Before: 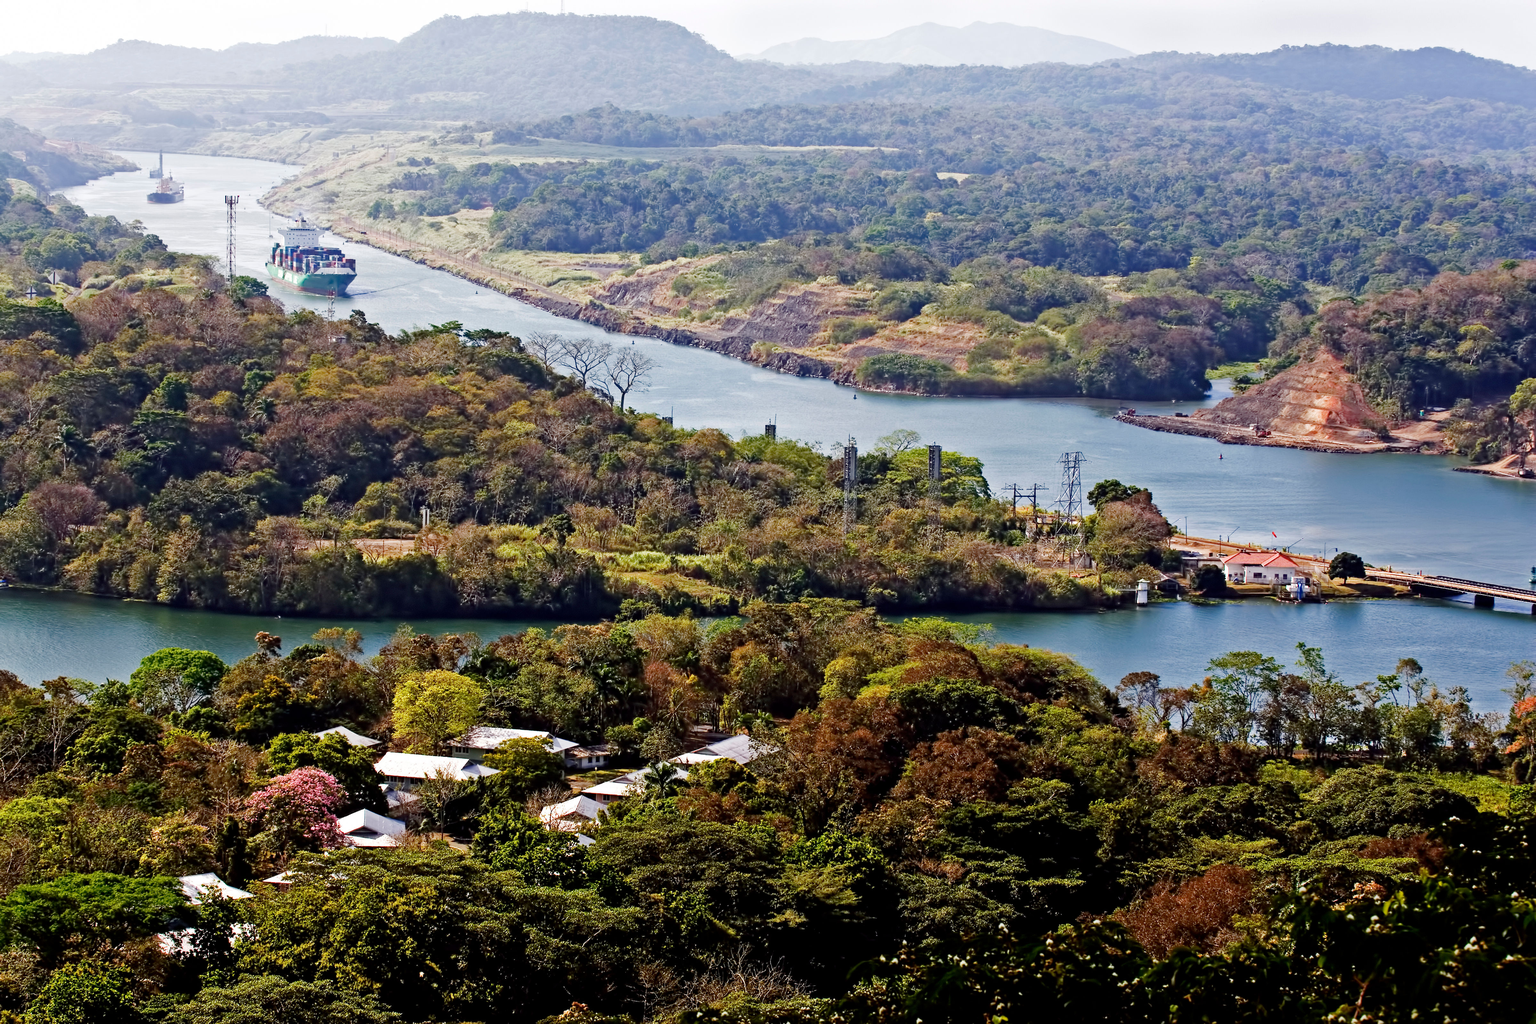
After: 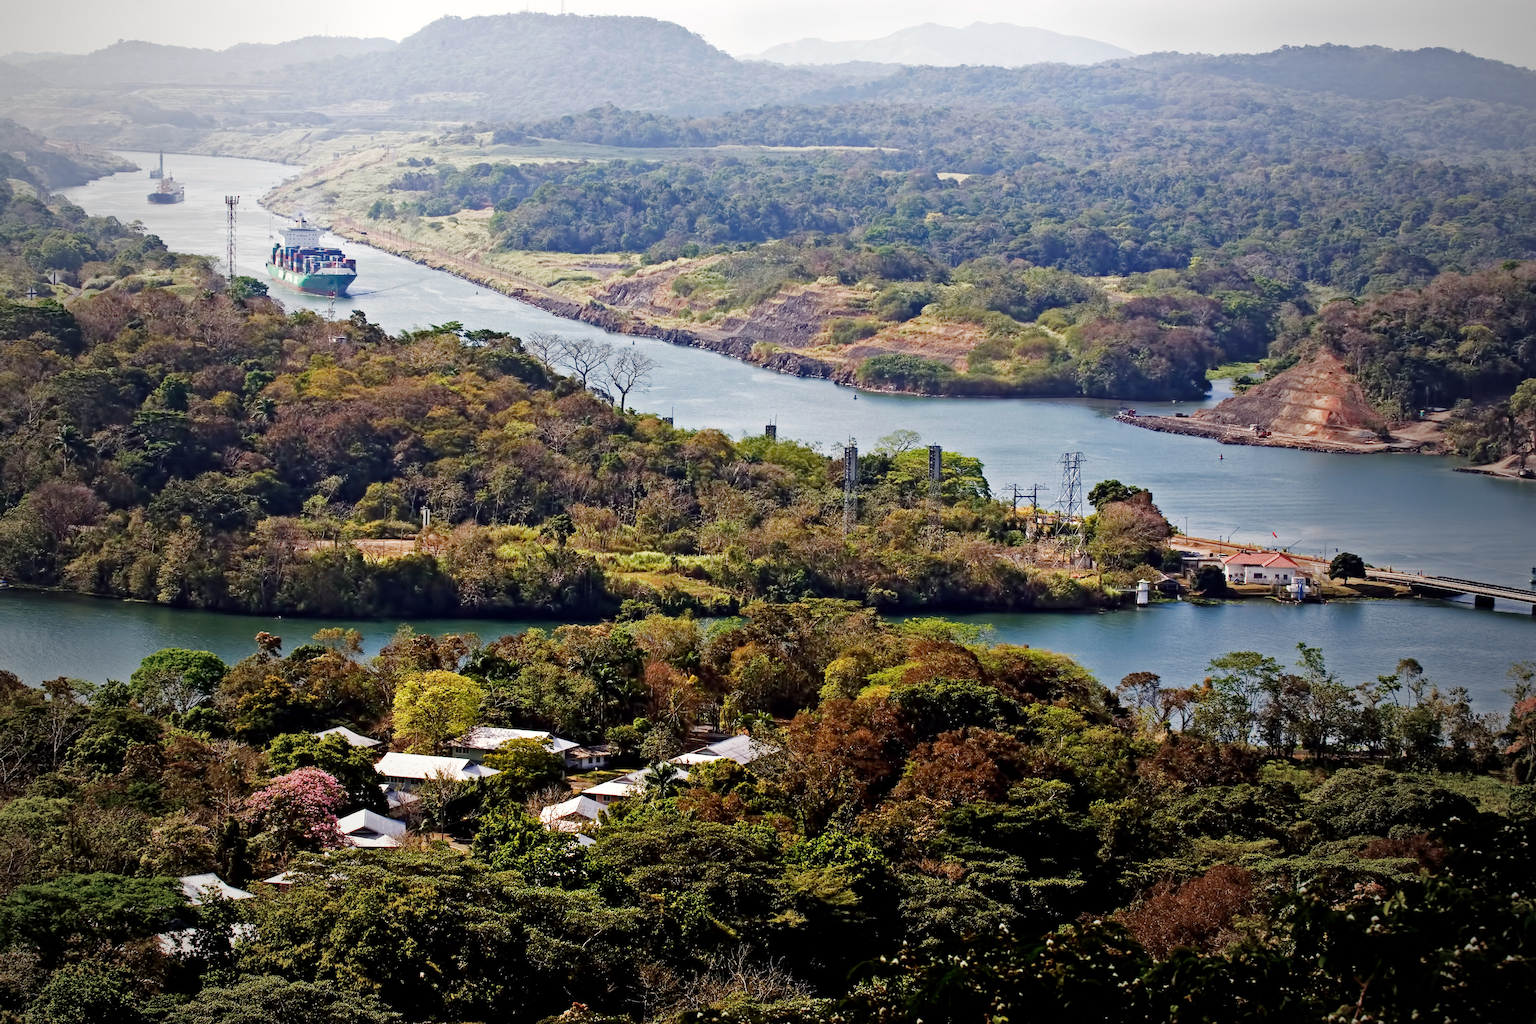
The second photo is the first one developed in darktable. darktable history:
white balance: red 1.009, blue 0.985
vignetting: fall-off start 72.14%, fall-off radius 108.07%, brightness -0.713, saturation -0.488, center (-0.054, -0.359), width/height ratio 0.729
